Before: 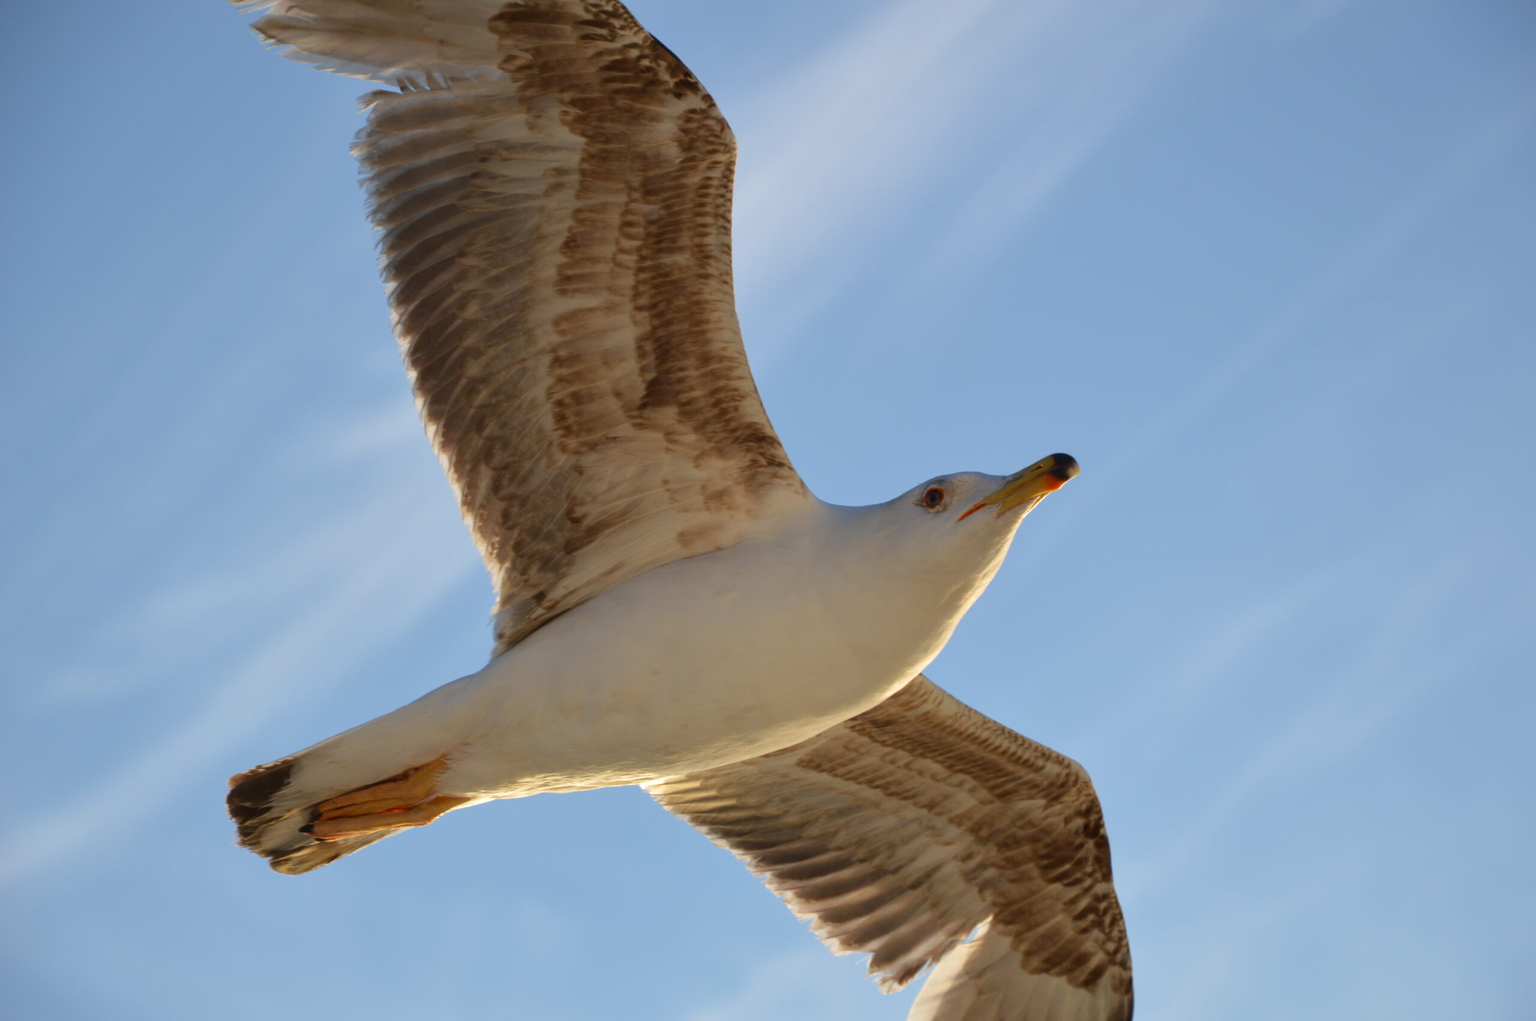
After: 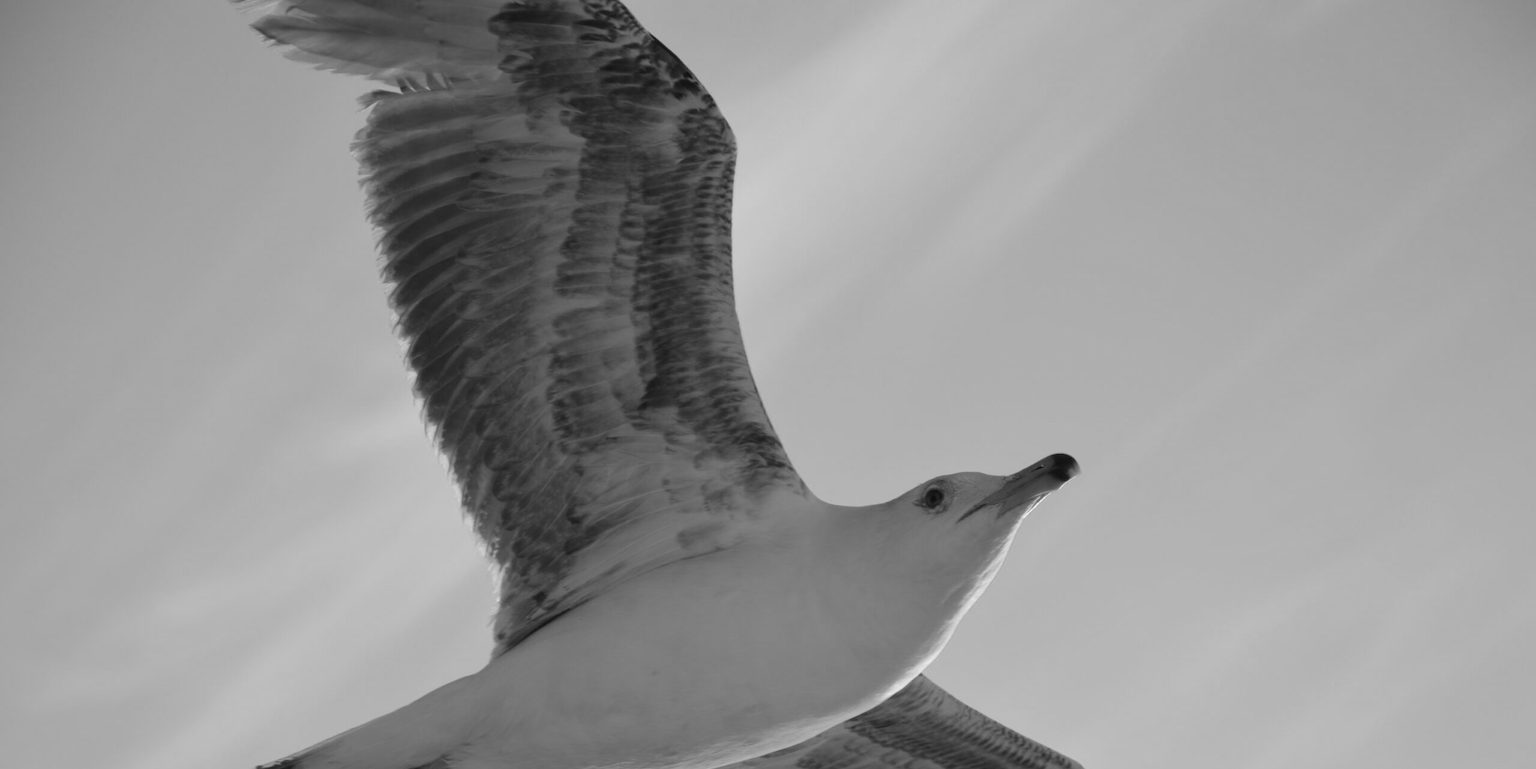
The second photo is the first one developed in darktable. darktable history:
color calibration: output gray [0.22, 0.42, 0.37, 0], illuminant same as pipeline (D50), adaptation XYZ, x 0.346, y 0.359, temperature 5023.02 K
crop: bottom 24.66%
tone equalizer: on, module defaults
